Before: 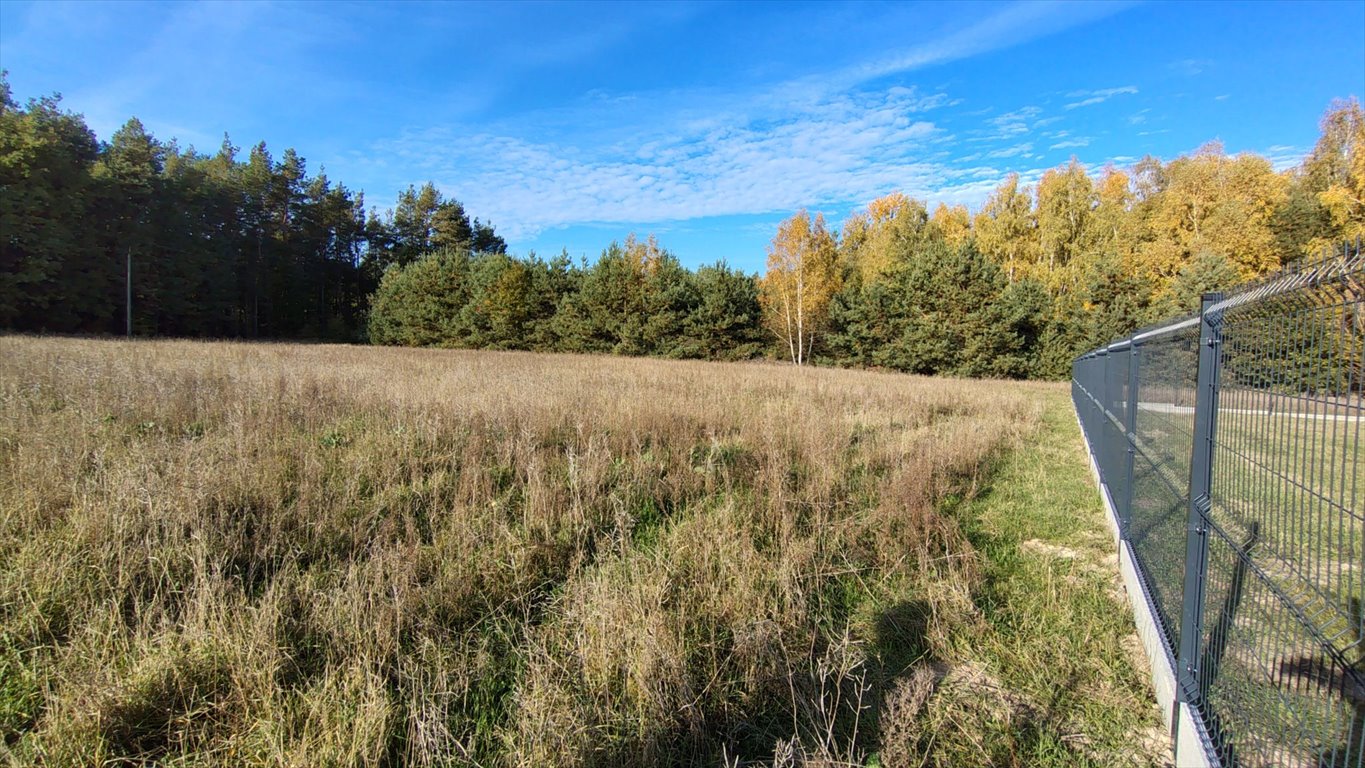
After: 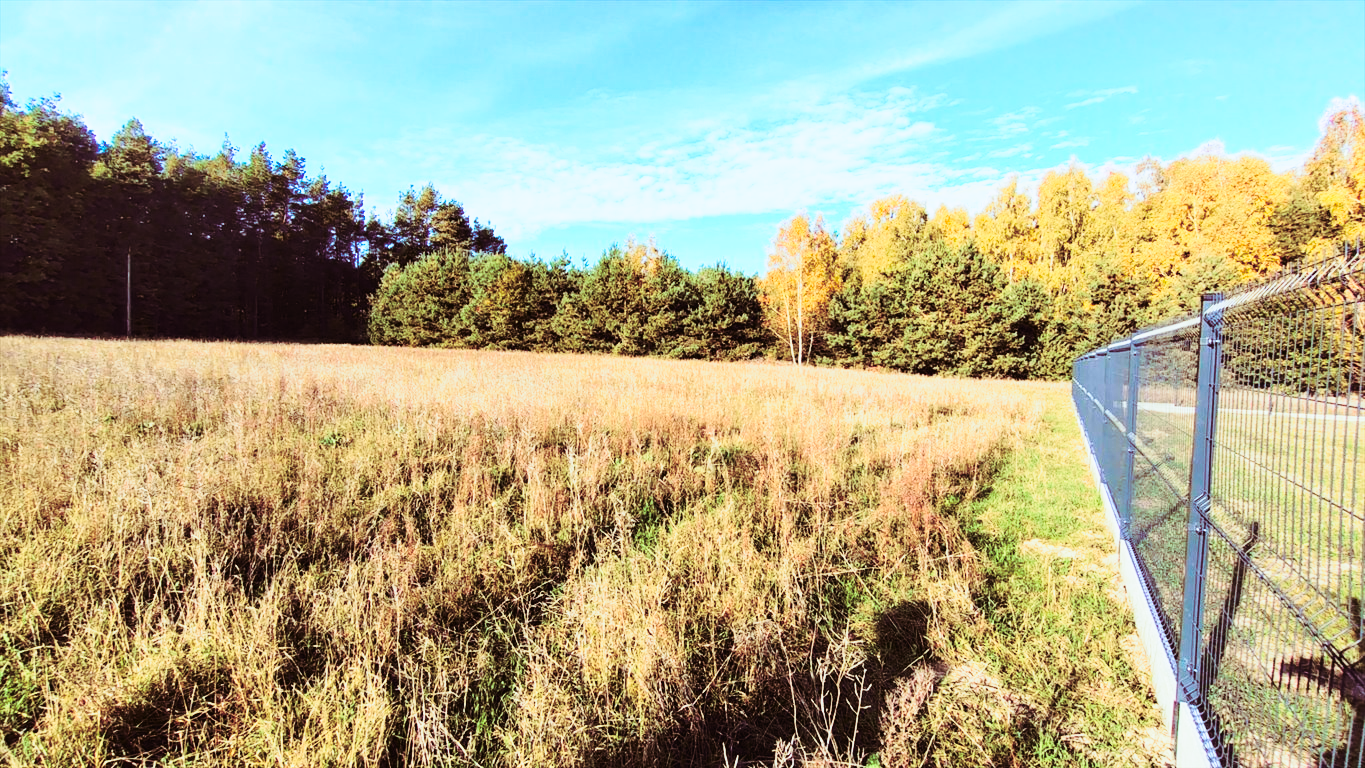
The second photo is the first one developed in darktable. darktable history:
tone curve: curves: ch0 [(0, 0.013) (0.104, 0.103) (0.258, 0.267) (0.448, 0.487) (0.709, 0.794) (0.886, 0.922) (0.994, 0.971)]; ch1 [(0, 0) (0.335, 0.298) (0.446, 0.413) (0.488, 0.484) (0.515, 0.508) (0.566, 0.593) (0.635, 0.661) (1, 1)]; ch2 [(0, 0) (0.314, 0.301) (0.437, 0.403) (0.502, 0.494) (0.528, 0.54) (0.557, 0.559) (0.612, 0.62) (0.715, 0.691) (1, 1)], color space Lab, independent channels, preserve colors none
split-toning: highlights › hue 180°
base curve: curves: ch0 [(0, 0) (0.036, 0.037) (0.121, 0.228) (0.46, 0.76) (0.859, 0.983) (1, 1)], preserve colors none
color correction: highlights a* 3.22, highlights b* 1.93, saturation 1.19
